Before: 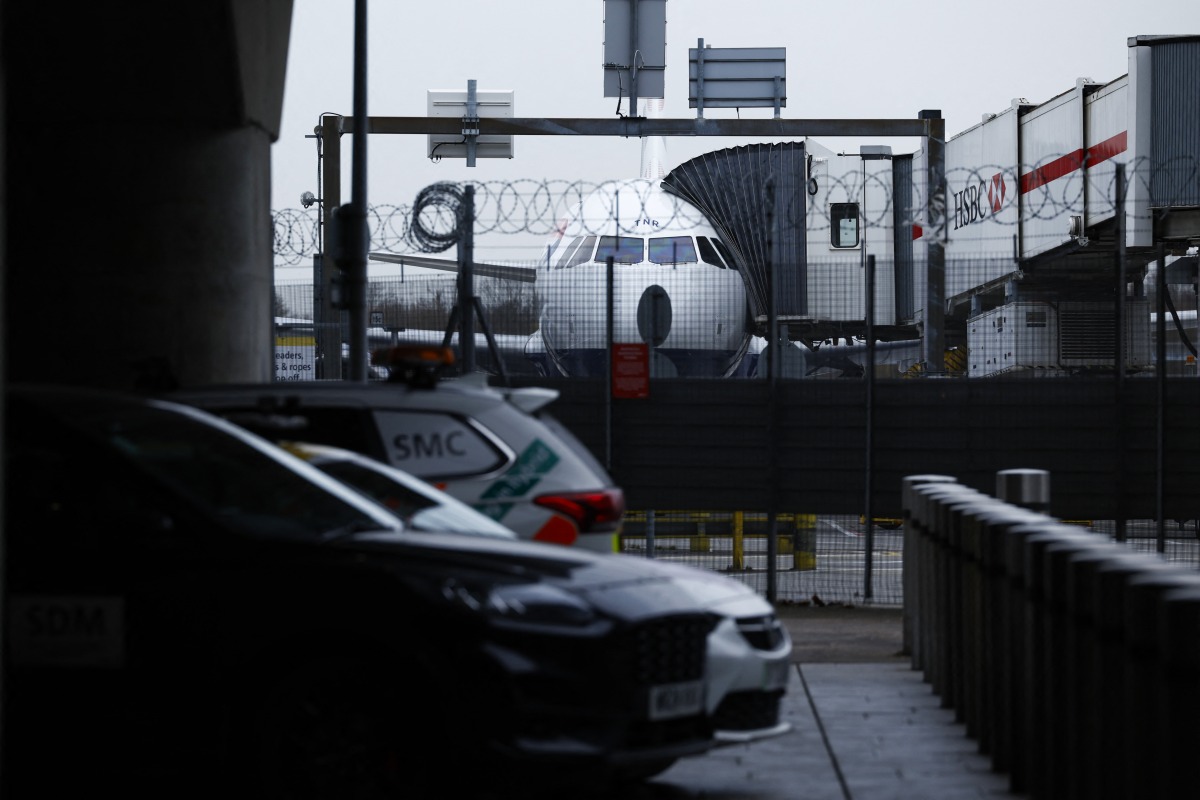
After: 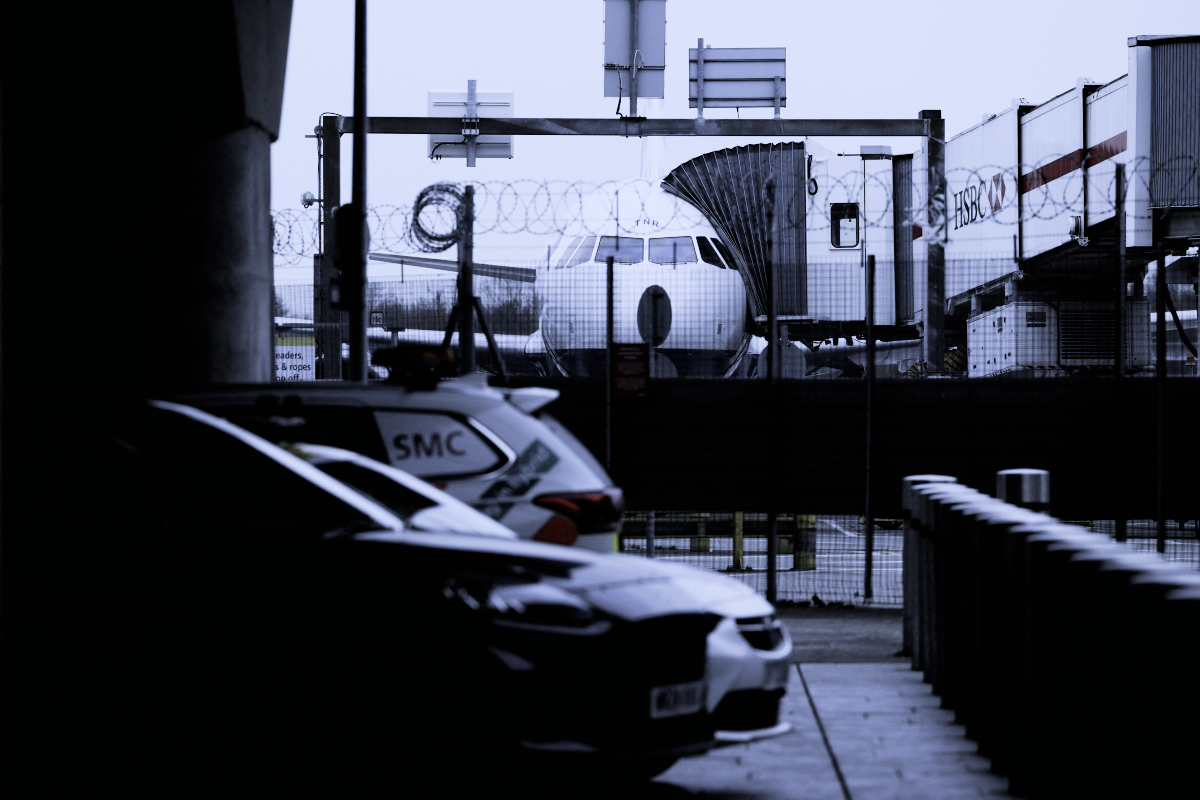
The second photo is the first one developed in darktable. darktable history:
color balance: contrast -15%
exposure: exposure 0.7 EV, compensate highlight preservation false
white balance: red 0.766, blue 1.537
color balance rgb: linear chroma grading › global chroma -16.06%, perceptual saturation grading › global saturation -32.85%, global vibrance -23.56%
filmic rgb: black relative exposure -5 EV, hardness 2.88, contrast 1.4, highlights saturation mix -30%
